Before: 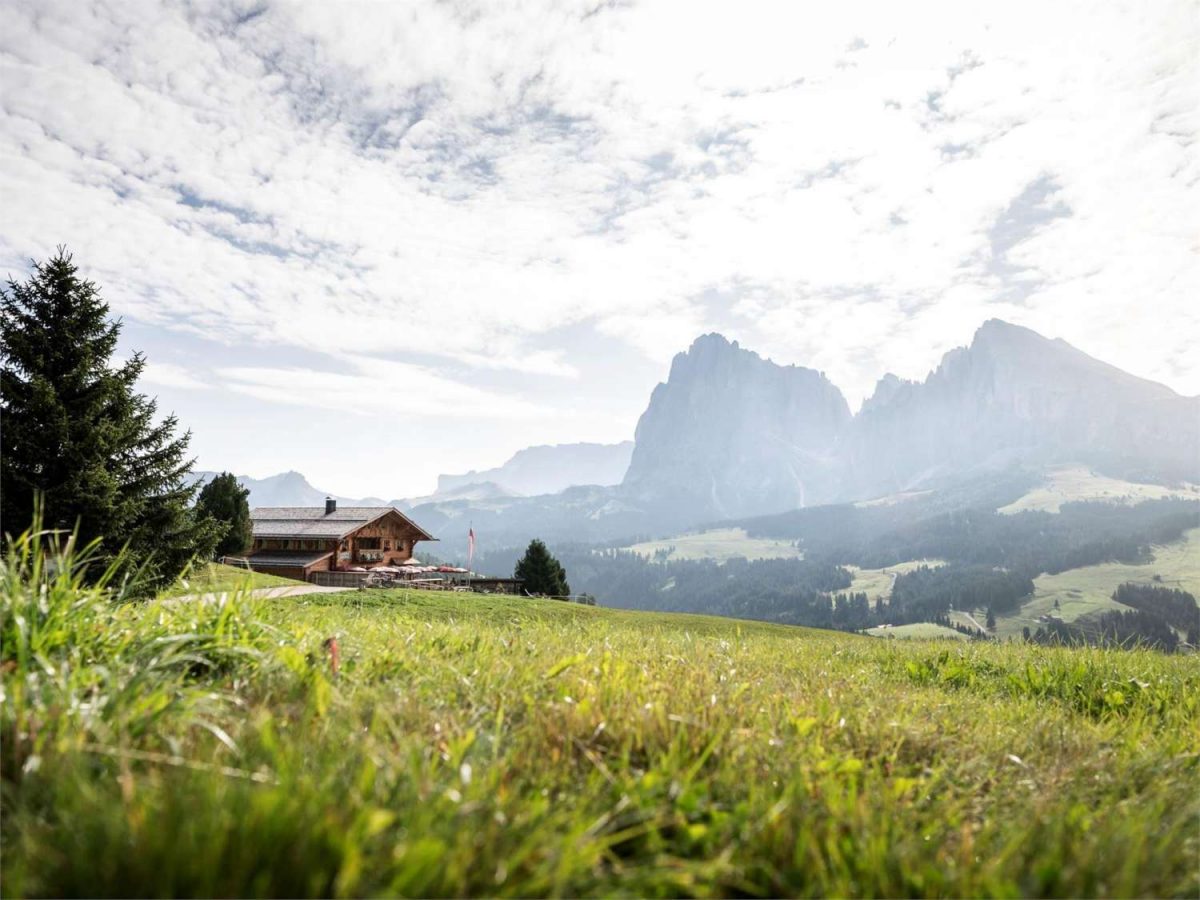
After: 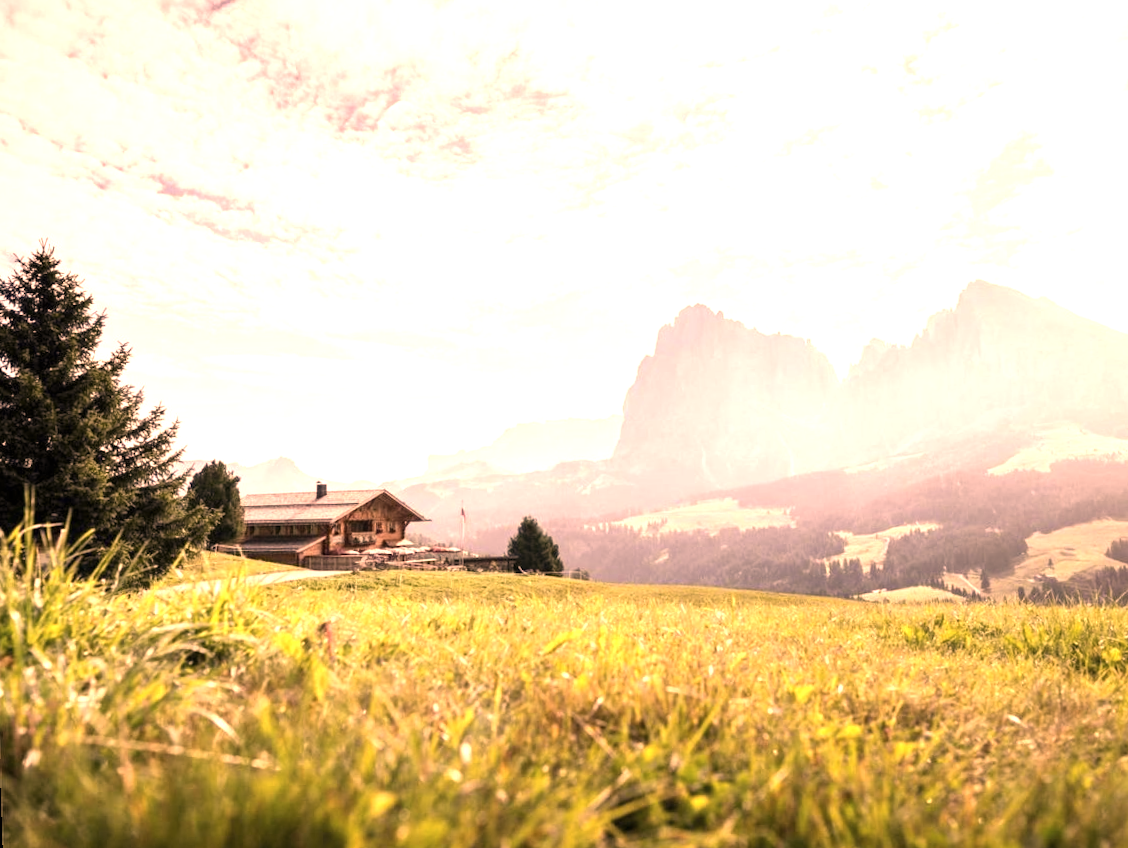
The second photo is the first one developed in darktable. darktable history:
rotate and perspective: rotation -2°, crop left 0.022, crop right 0.978, crop top 0.049, crop bottom 0.951
crop: right 4.126%, bottom 0.031%
exposure: black level correction 0, exposure 0.9 EV, compensate exposure bias true, compensate highlight preservation false
color correction: highlights a* 40, highlights b* 40, saturation 0.69
